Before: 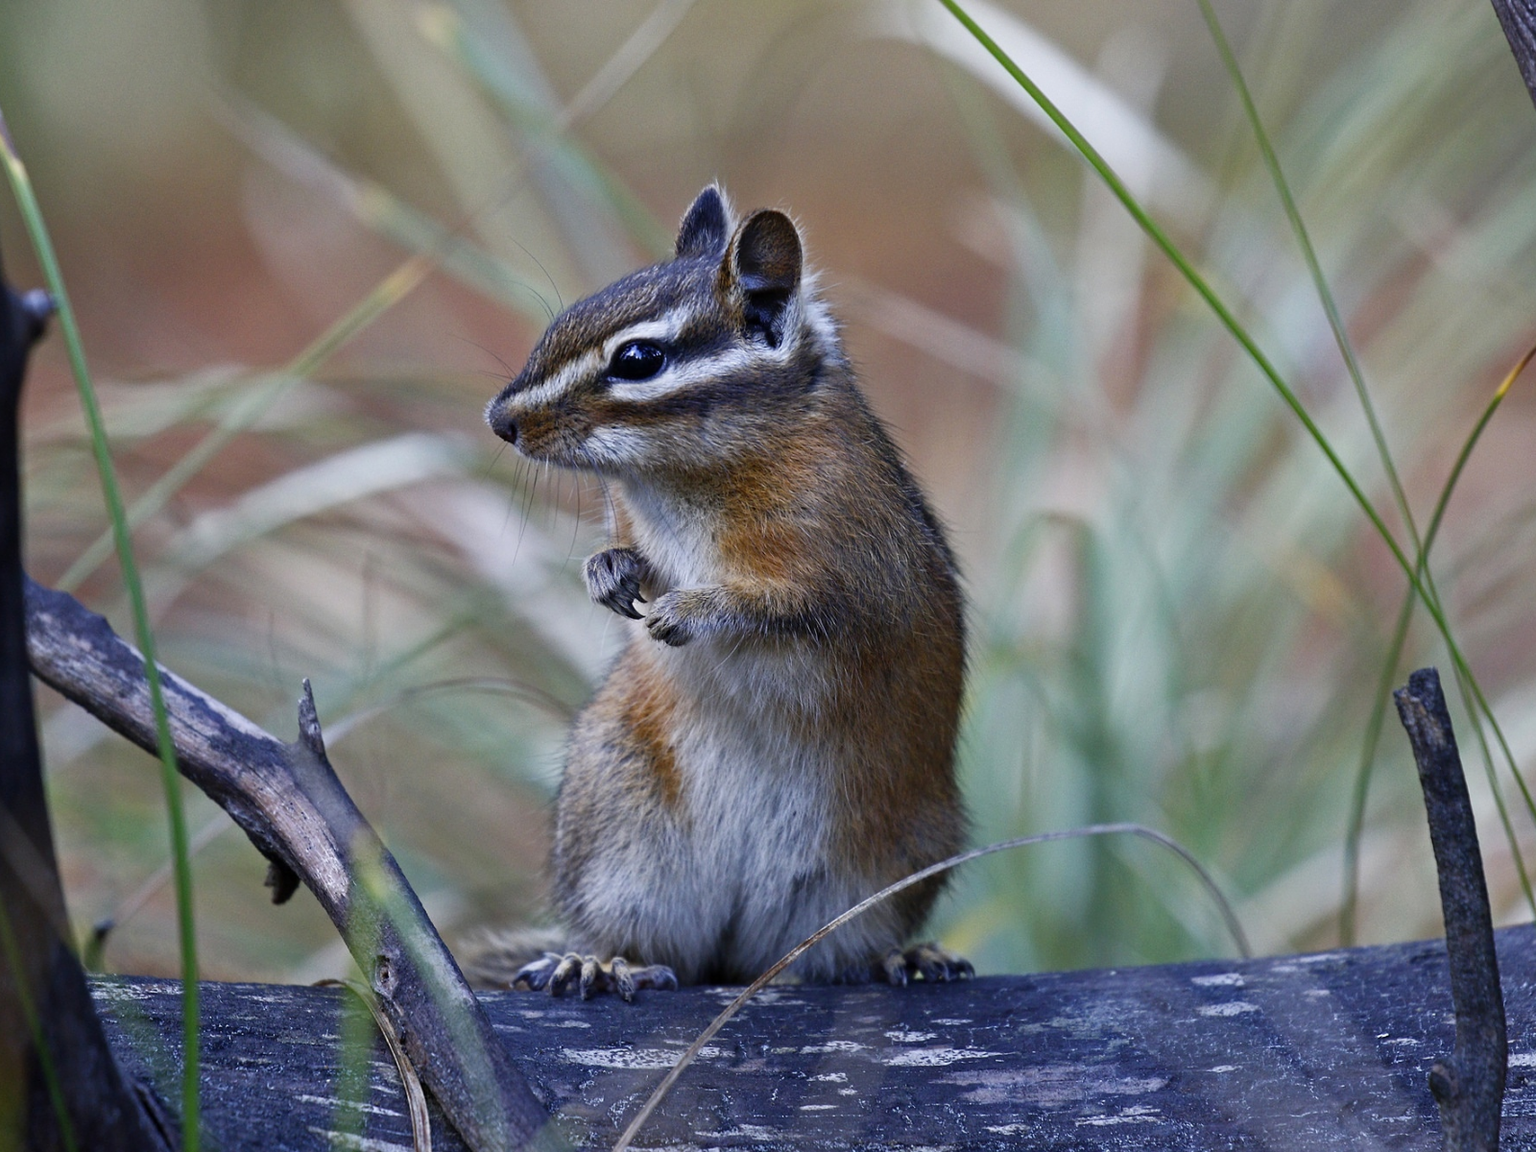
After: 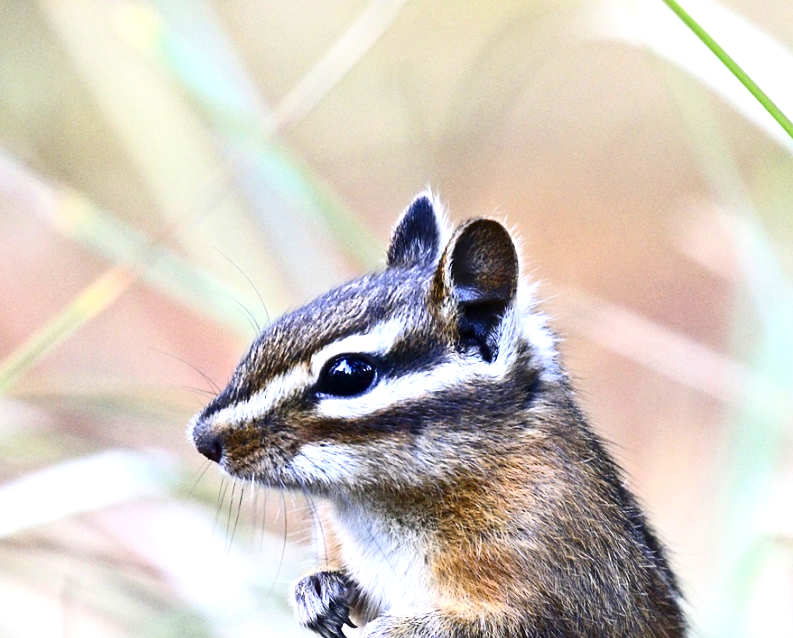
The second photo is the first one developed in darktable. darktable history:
crop: left 19.859%, right 30.529%, bottom 46.813%
exposure: black level correction 0, exposure 1.353 EV, compensate highlight preservation false
contrast brightness saturation: contrast 0.283
